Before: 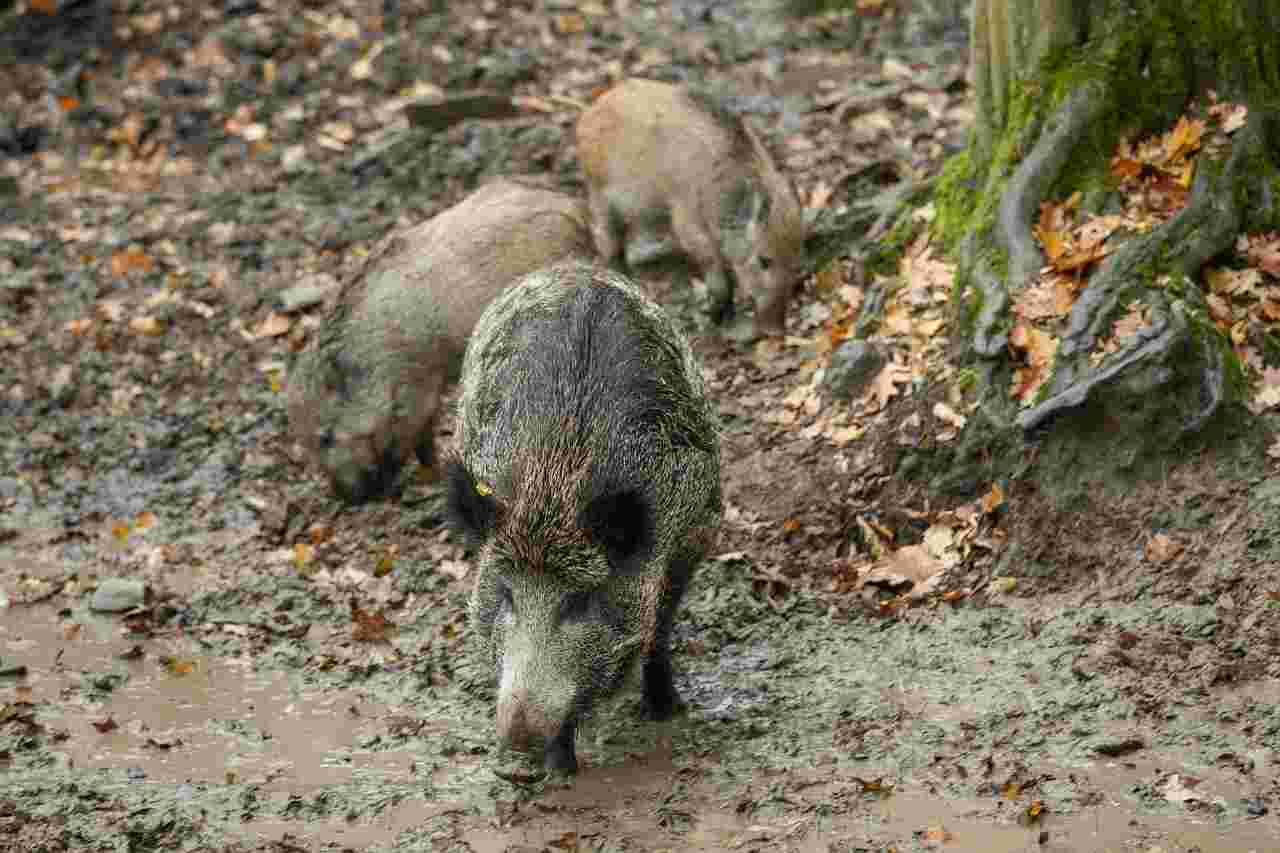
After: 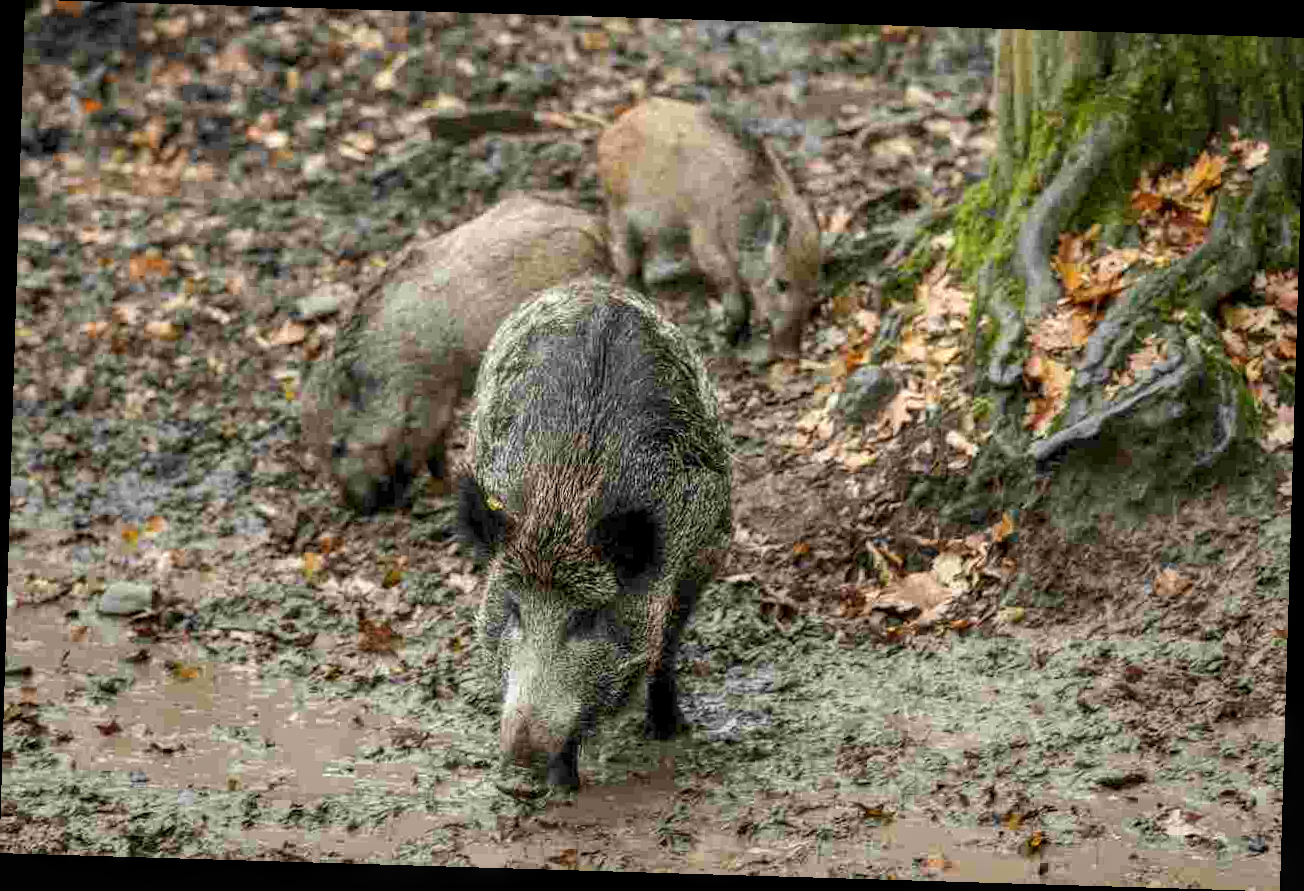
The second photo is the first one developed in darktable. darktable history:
shadows and highlights: shadows 20.55, highlights -20.99, soften with gaussian
exposure: compensate highlight preservation false
local contrast: on, module defaults
rotate and perspective: rotation 1.72°, automatic cropping off
